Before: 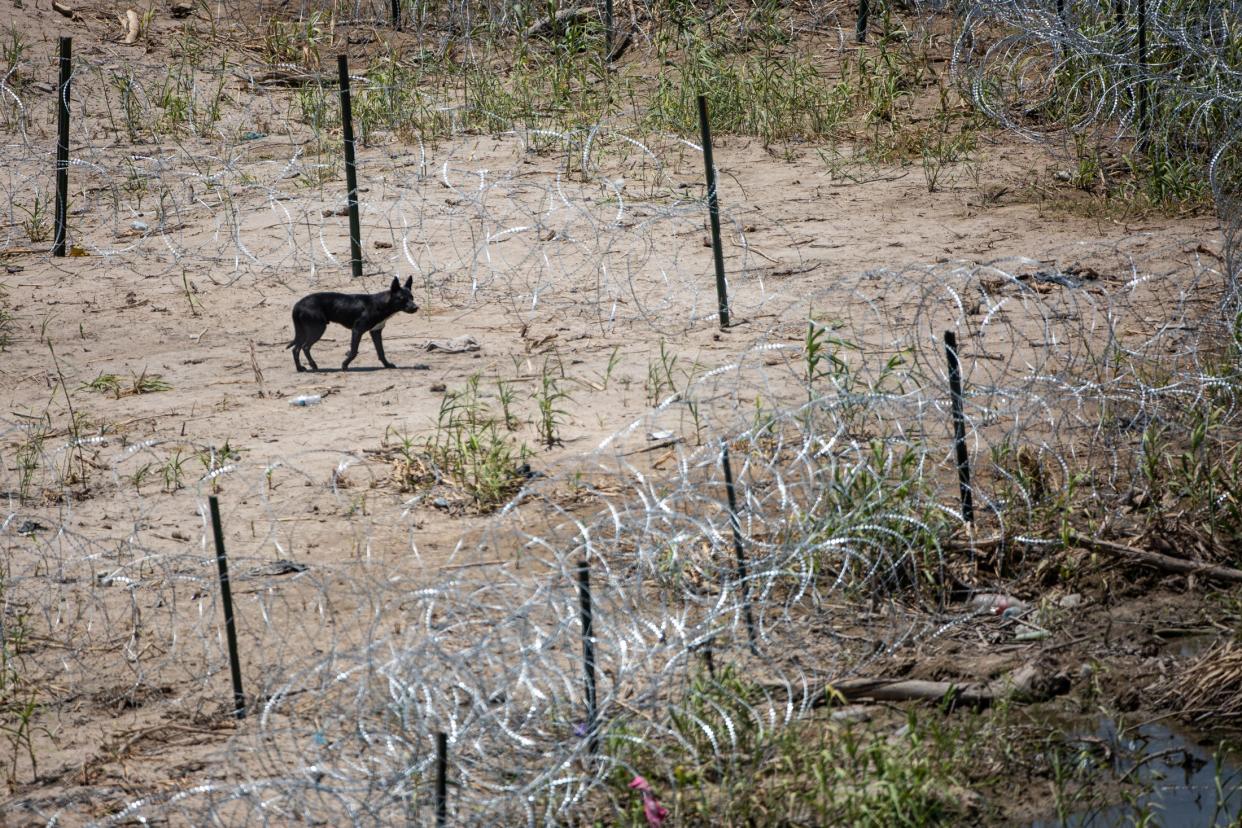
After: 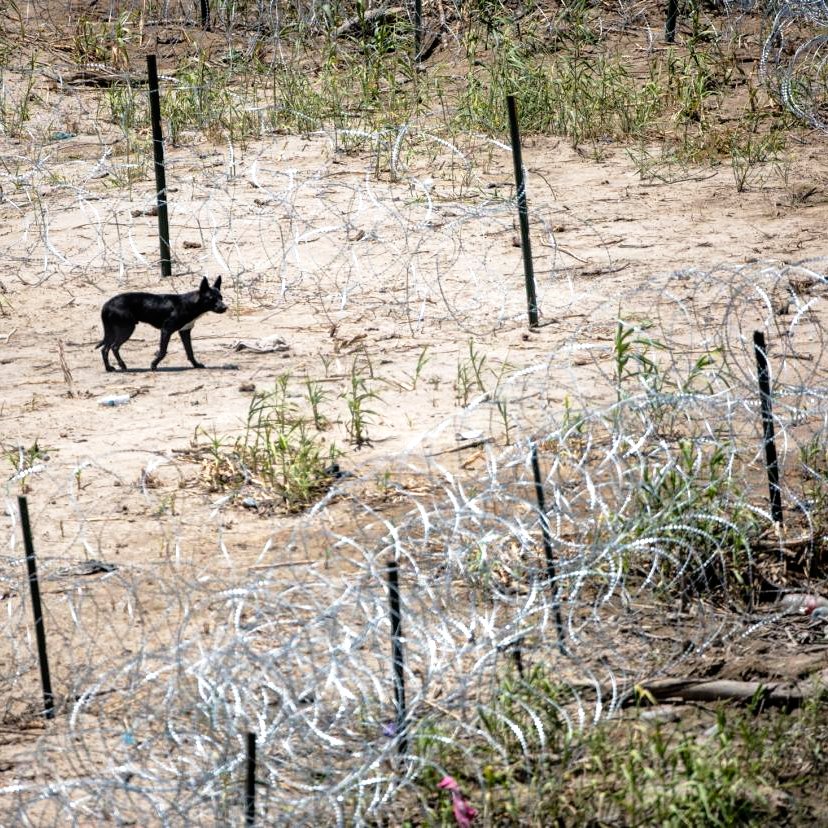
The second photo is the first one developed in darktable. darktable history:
tone curve: curves: ch0 [(0, 0) (0.058, 0.027) (0.214, 0.183) (0.304, 0.288) (0.561, 0.554) (0.687, 0.677) (0.768, 0.768) (0.858, 0.861) (0.986, 0.957)]; ch1 [(0, 0) (0.172, 0.123) (0.312, 0.296) (0.437, 0.429) (0.471, 0.469) (0.502, 0.5) (0.513, 0.515) (0.583, 0.604) (0.631, 0.659) (0.703, 0.721) (0.889, 0.924) (1, 1)]; ch2 [(0, 0) (0.411, 0.424) (0.485, 0.497) (0.502, 0.5) (0.517, 0.511) (0.566, 0.573) (0.622, 0.613) (0.709, 0.677) (1, 1)], preserve colors none
crop: left 15.415%, right 17.842%
tone equalizer: -8 EV -0.764 EV, -7 EV -0.692 EV, -6 EV -0.572 EV, -5 EV -0.382 EV, -3 EV 0.377 EV, -2 EV 0.6 EV, -1 EV 0.695 EV, +0 EV 0.771 EV
shadows and highlights: shadows 9.59, white point adjustment 0.86, highlights -38.58
